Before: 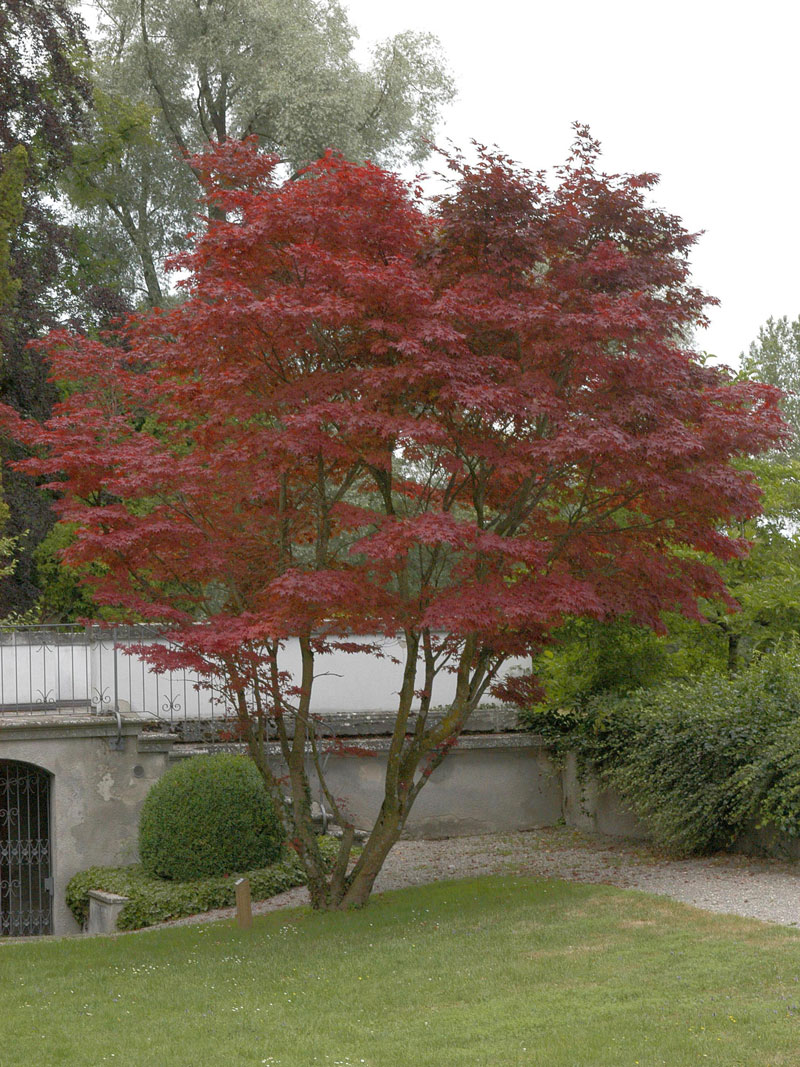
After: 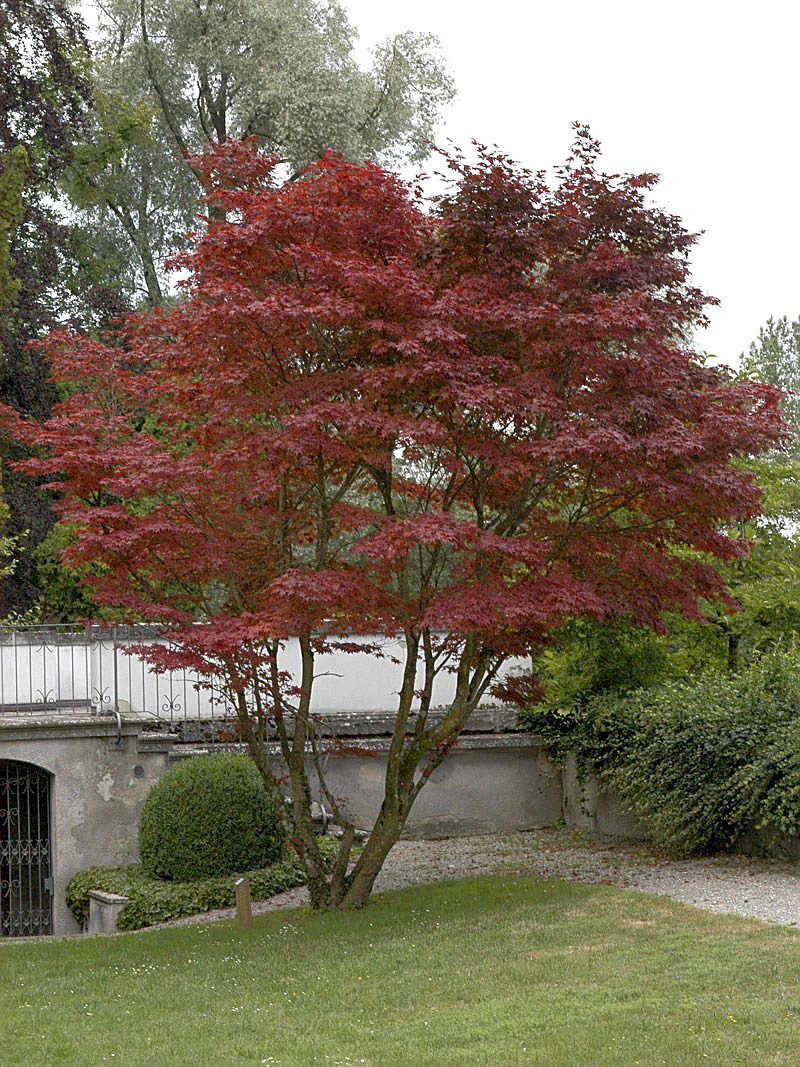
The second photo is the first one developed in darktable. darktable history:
color balance: on, module defaults
grain: coarseness 0.81 ISO, strength 1.34%, mid-tones bias 0%
sharpen: on, module defaults
local contrast: highlights 123%, shadows 126%, detail 140%, midtone range 0.254
